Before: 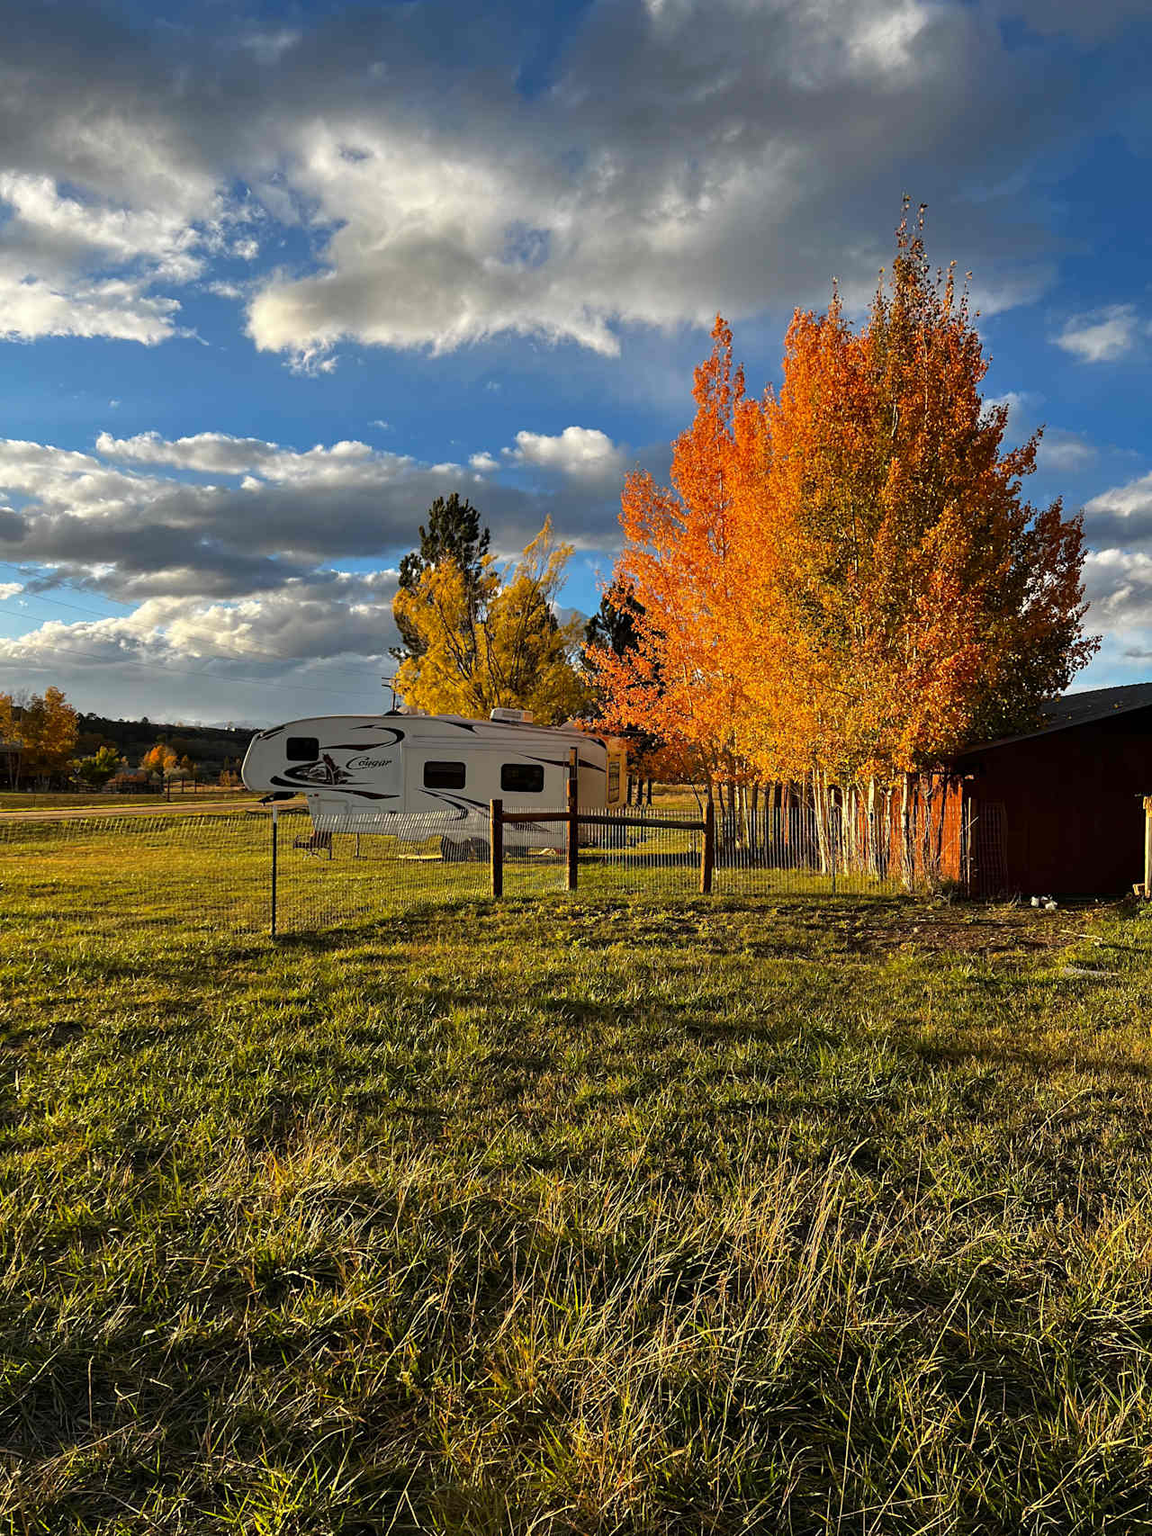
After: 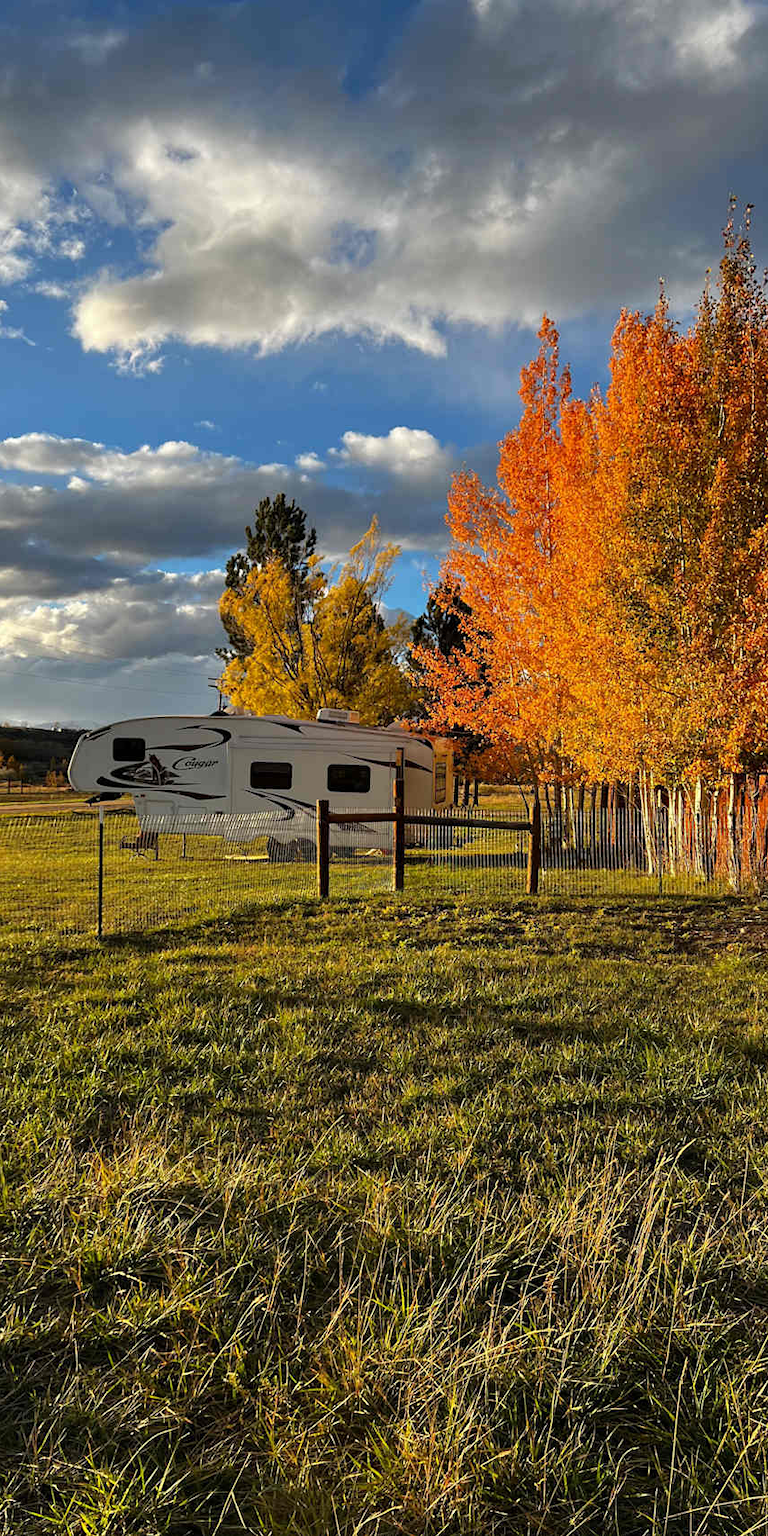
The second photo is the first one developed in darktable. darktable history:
crop and rotate: left 15.082%, right 18.233%
